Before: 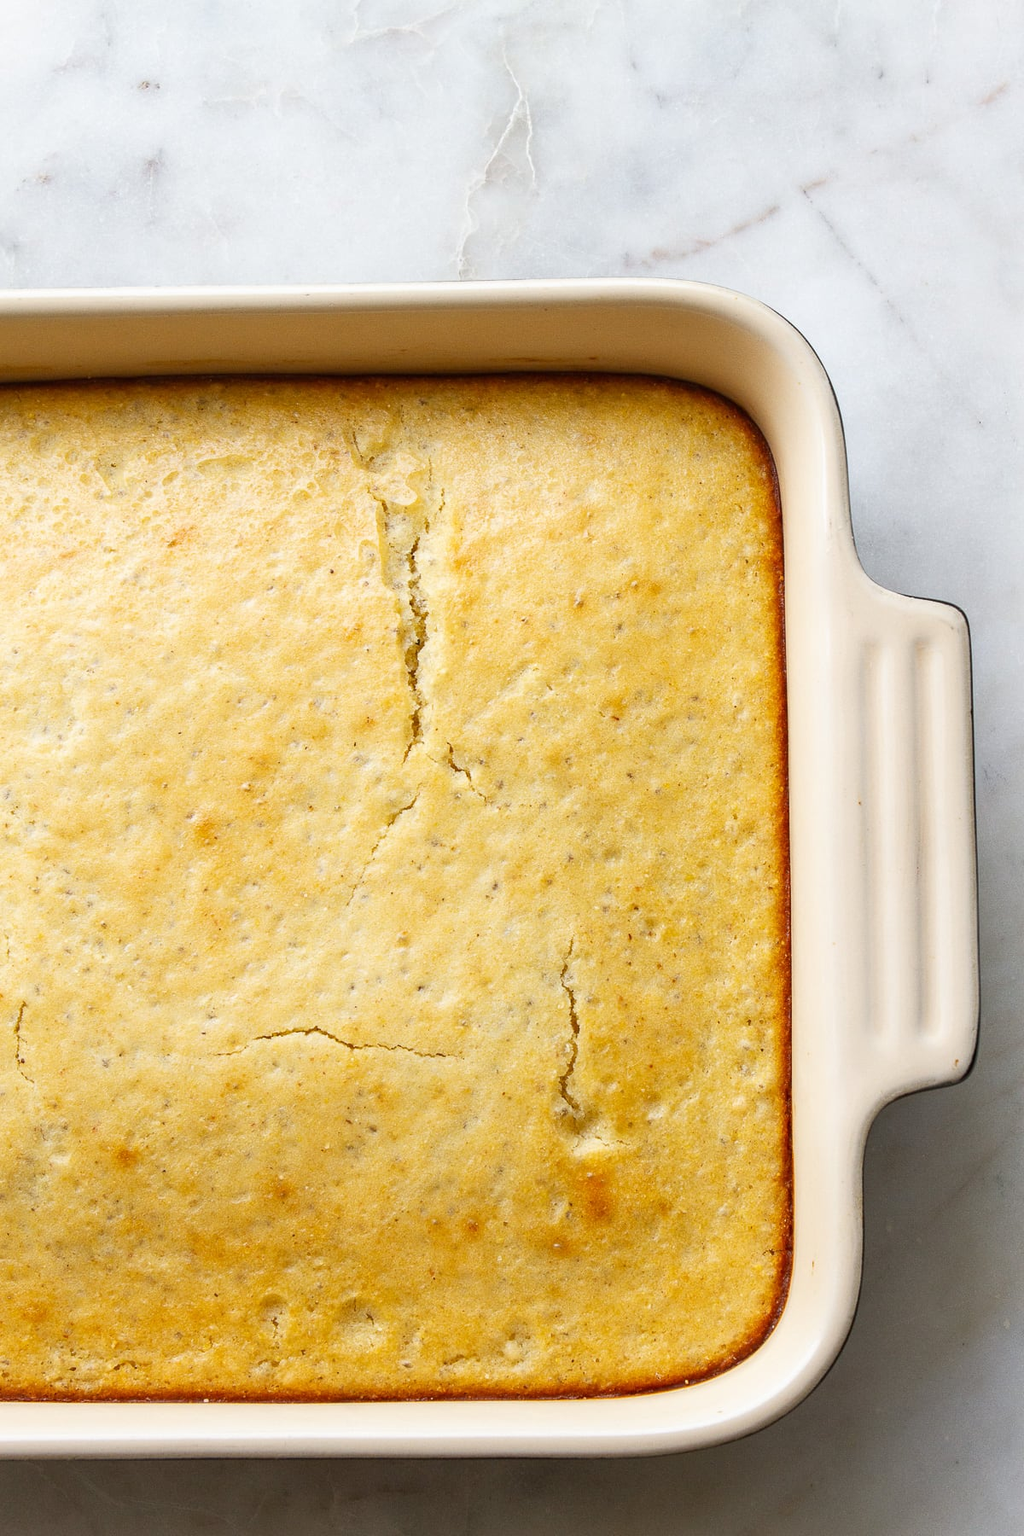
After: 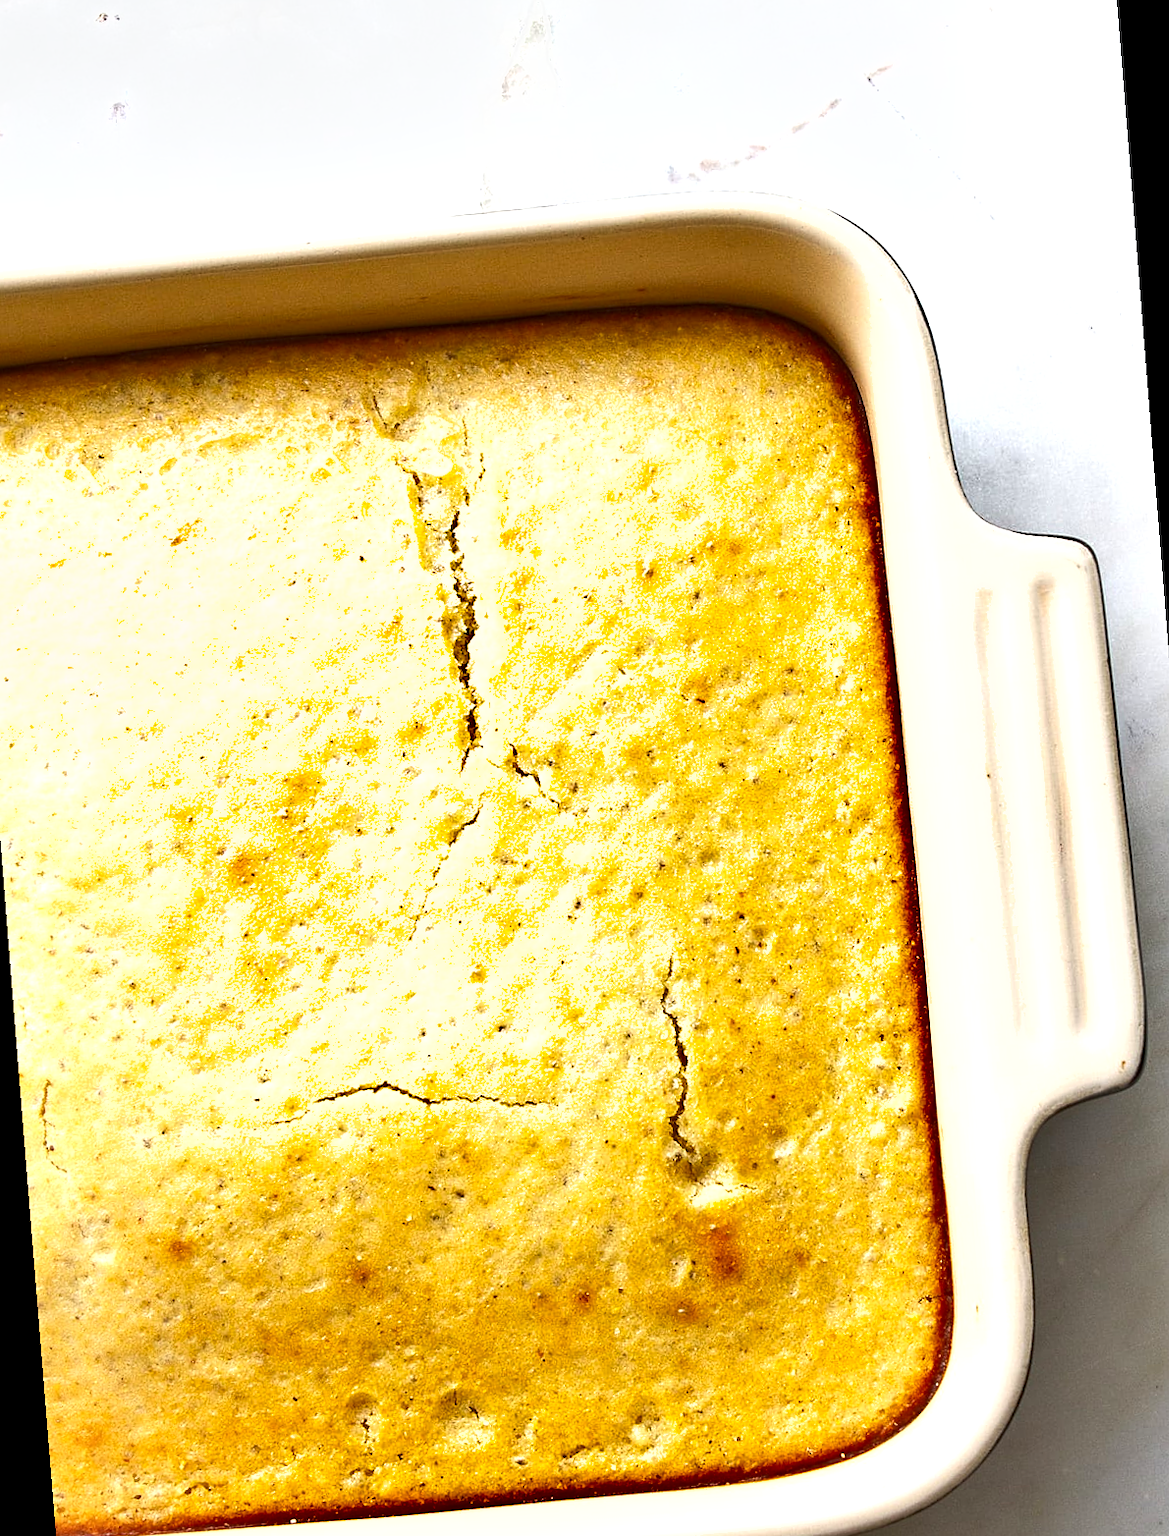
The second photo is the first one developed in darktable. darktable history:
rotate and perspective: rotation -4.57°, crop left 0.054, crop right 0.944, crop top 0.087, crop bottom 0.914
shadows and highlights: soften with gaussian
exposure: exposure 0.669 EV, compensate highlight preservation false
sharpen: amount 0.2
